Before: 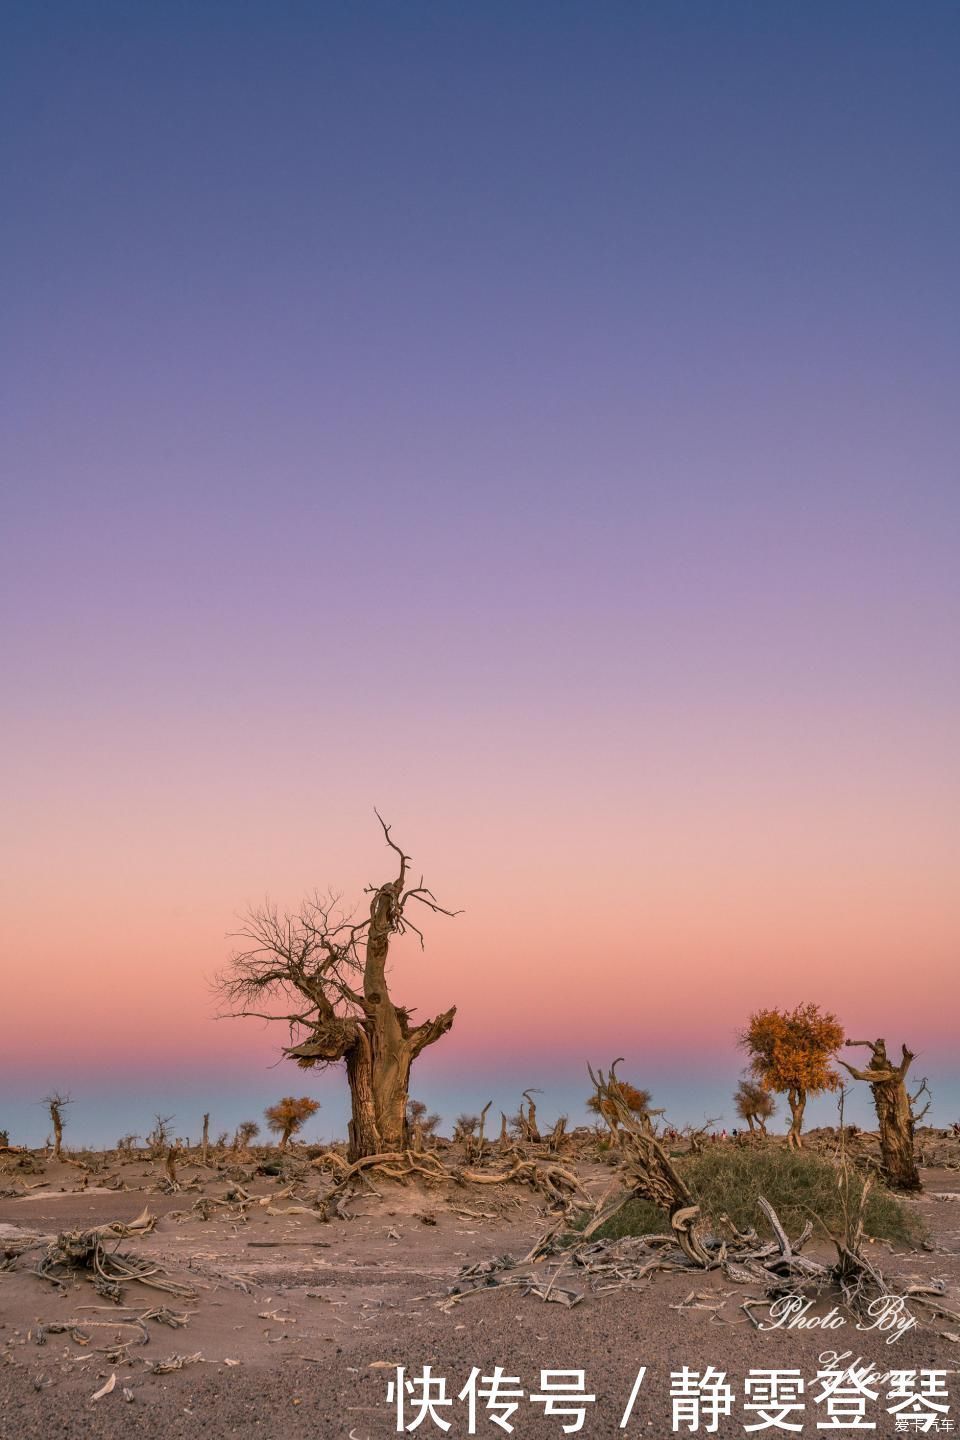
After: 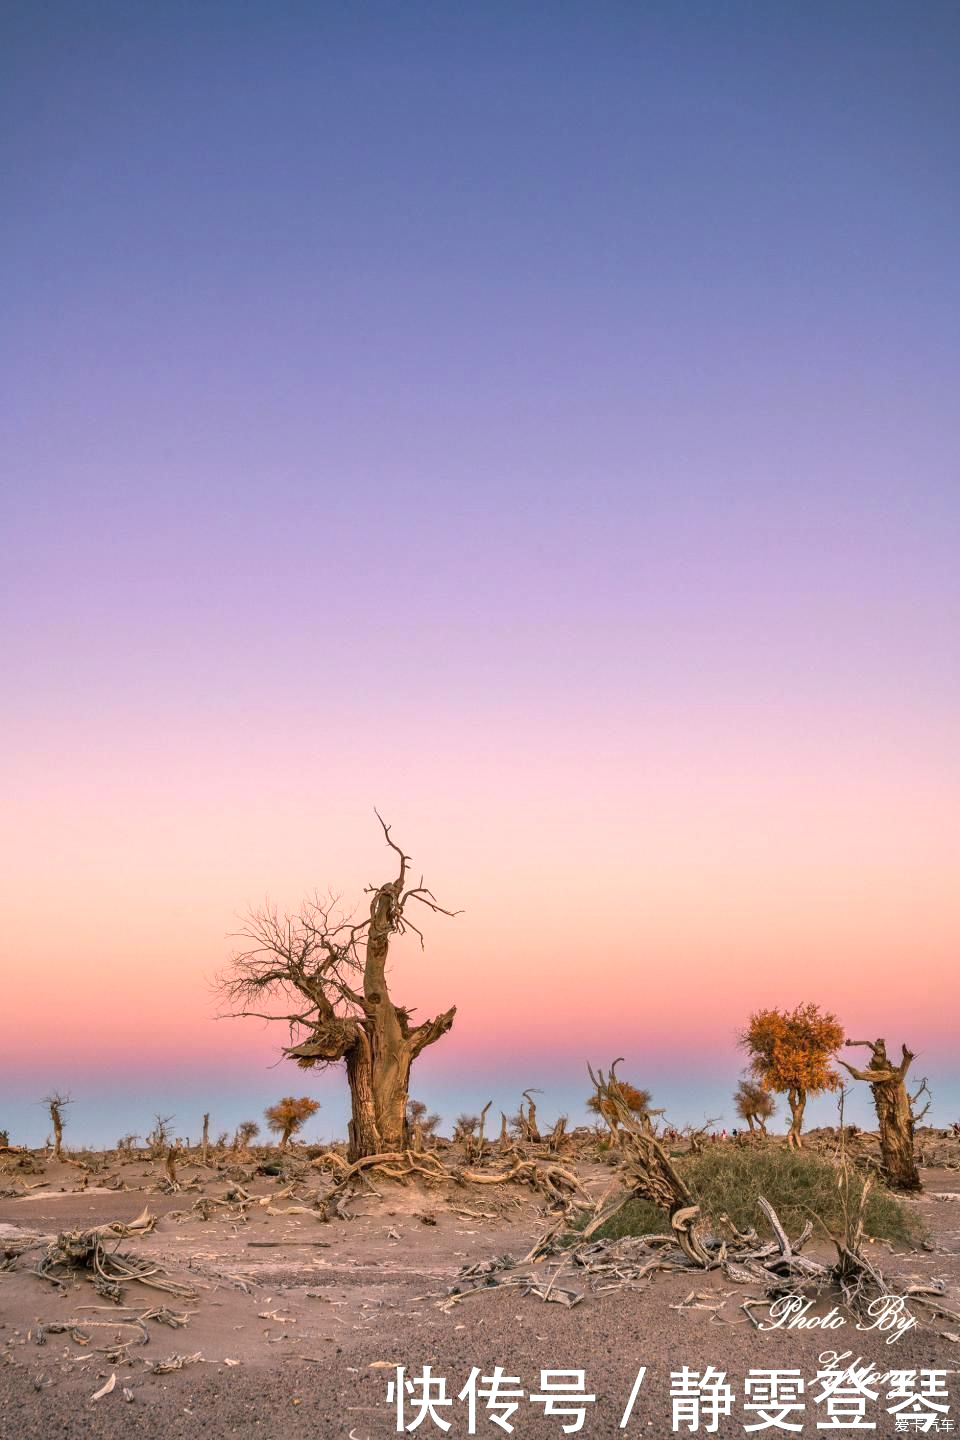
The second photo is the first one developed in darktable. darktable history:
vignetting: fall-off start 91.42%, brightness -0.405, saturation -0.289
exposure: exposure 0.601 EV, compensate highlight preservation false
